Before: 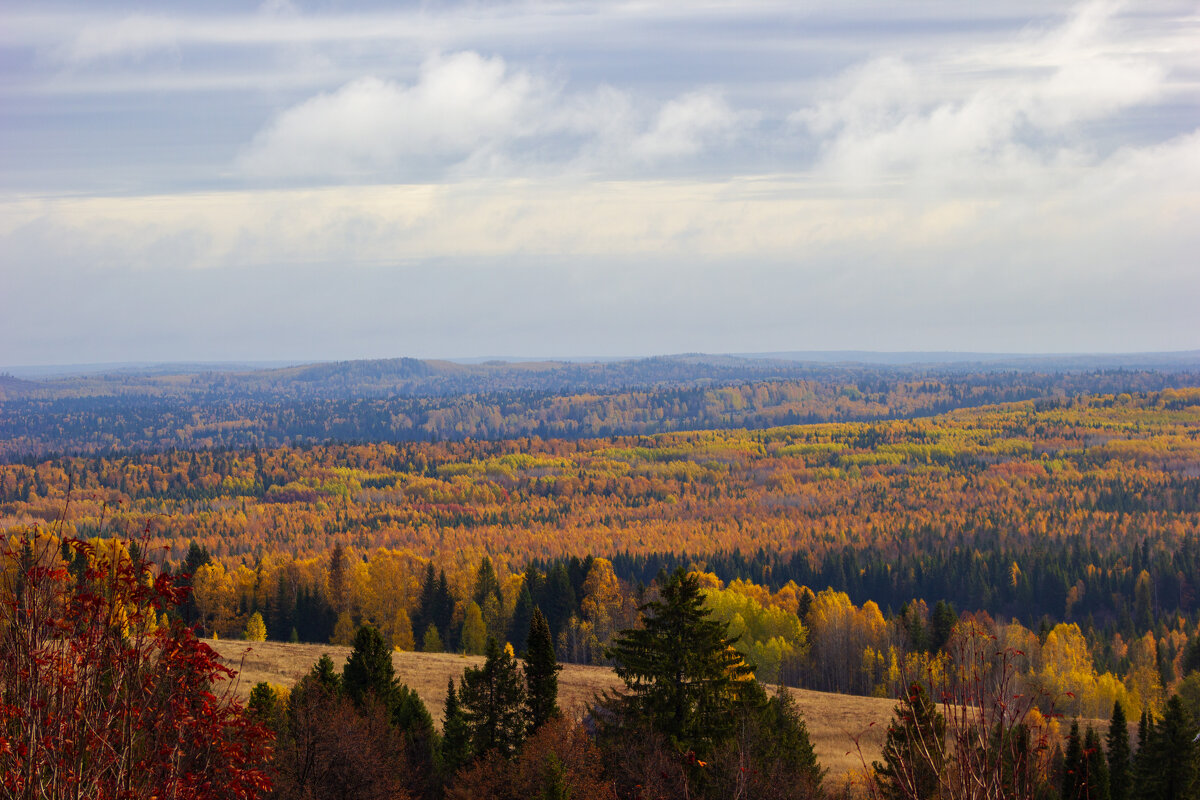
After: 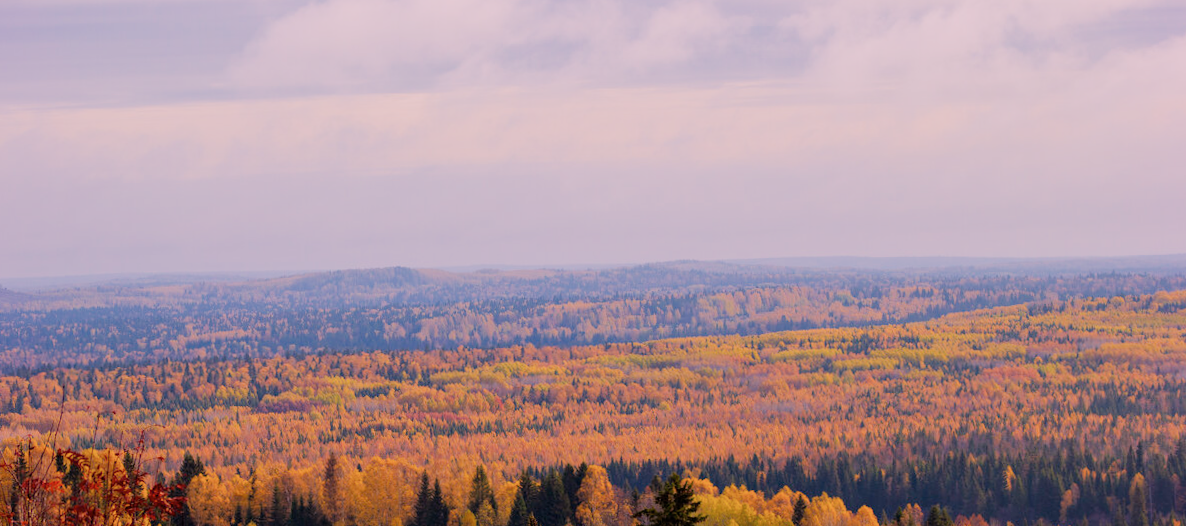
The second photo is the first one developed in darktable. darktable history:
crop: top 11.166%, bottom 22.168%
white balance: red 1.188, blue 1.11
rotate and perspective: rotation -0.45°, automatic cropping original format, crop left 0.008, crop right 0.992, crop top 0.012, crop bottom 0.988
filmic rgb: black relative exposure -7.65 EV, white relative exposure 4.56 EV, hardness 3.61
